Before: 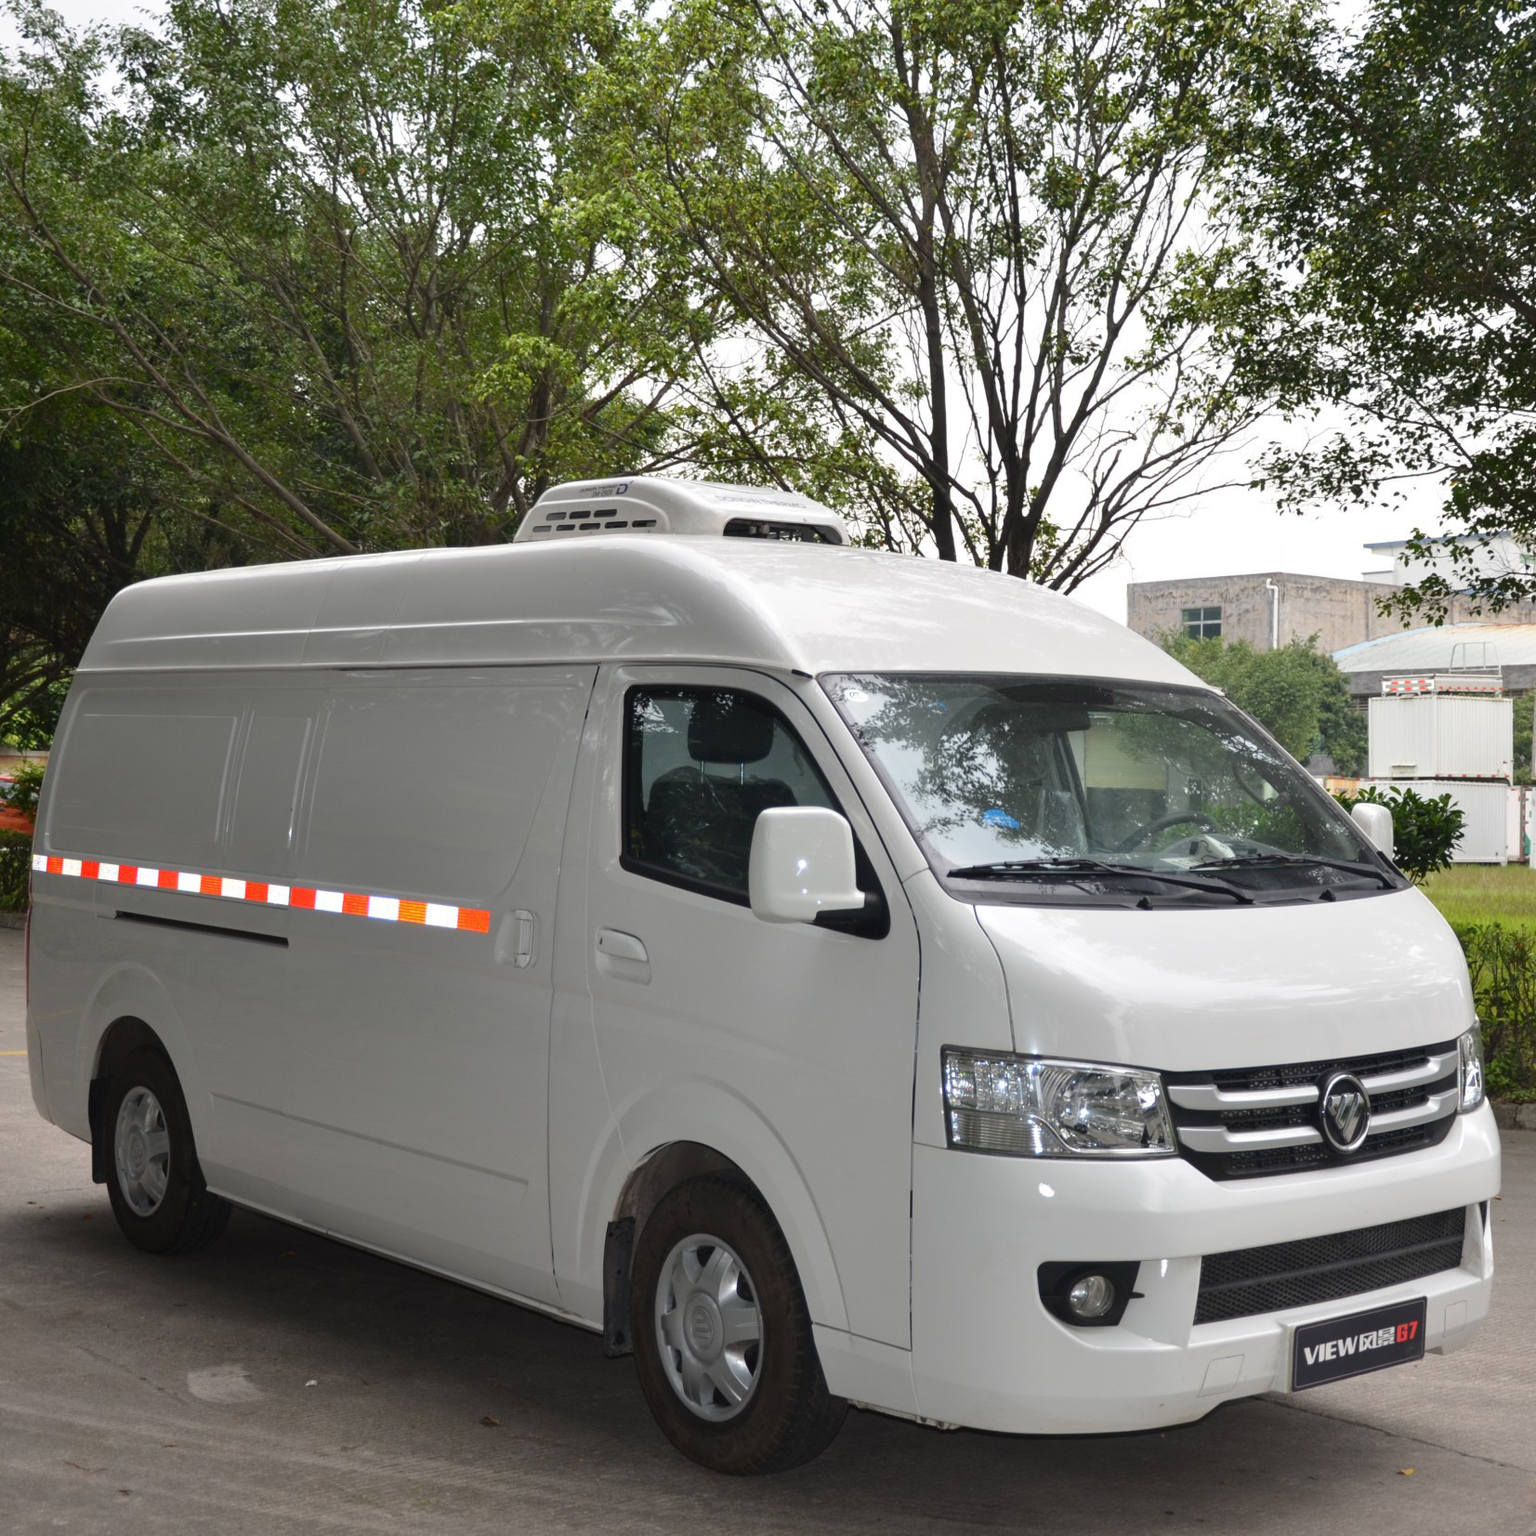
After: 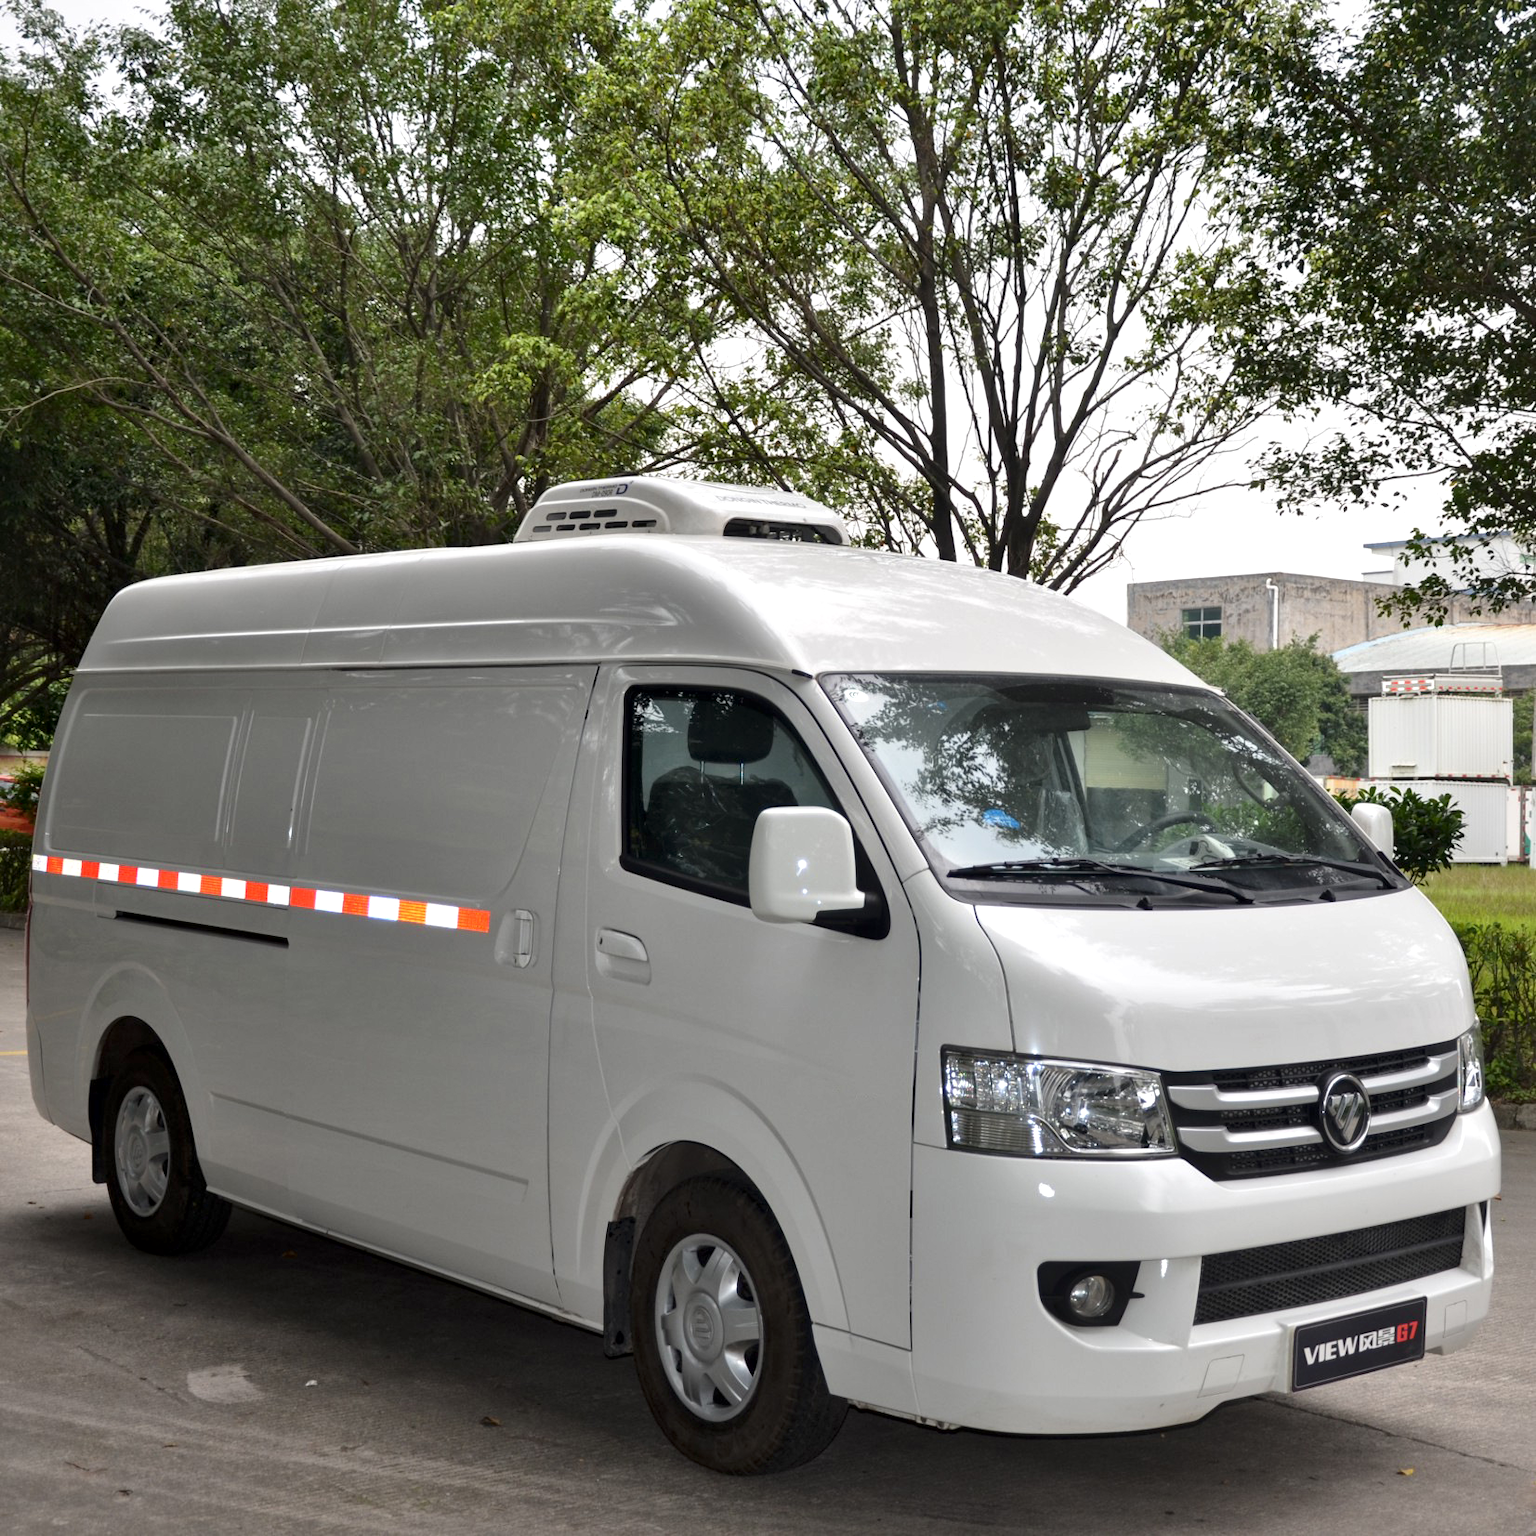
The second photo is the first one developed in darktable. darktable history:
local contrast: mode bilateral grid, contrast 49, coarseness 51, detail 150%, midtone range 0.2
